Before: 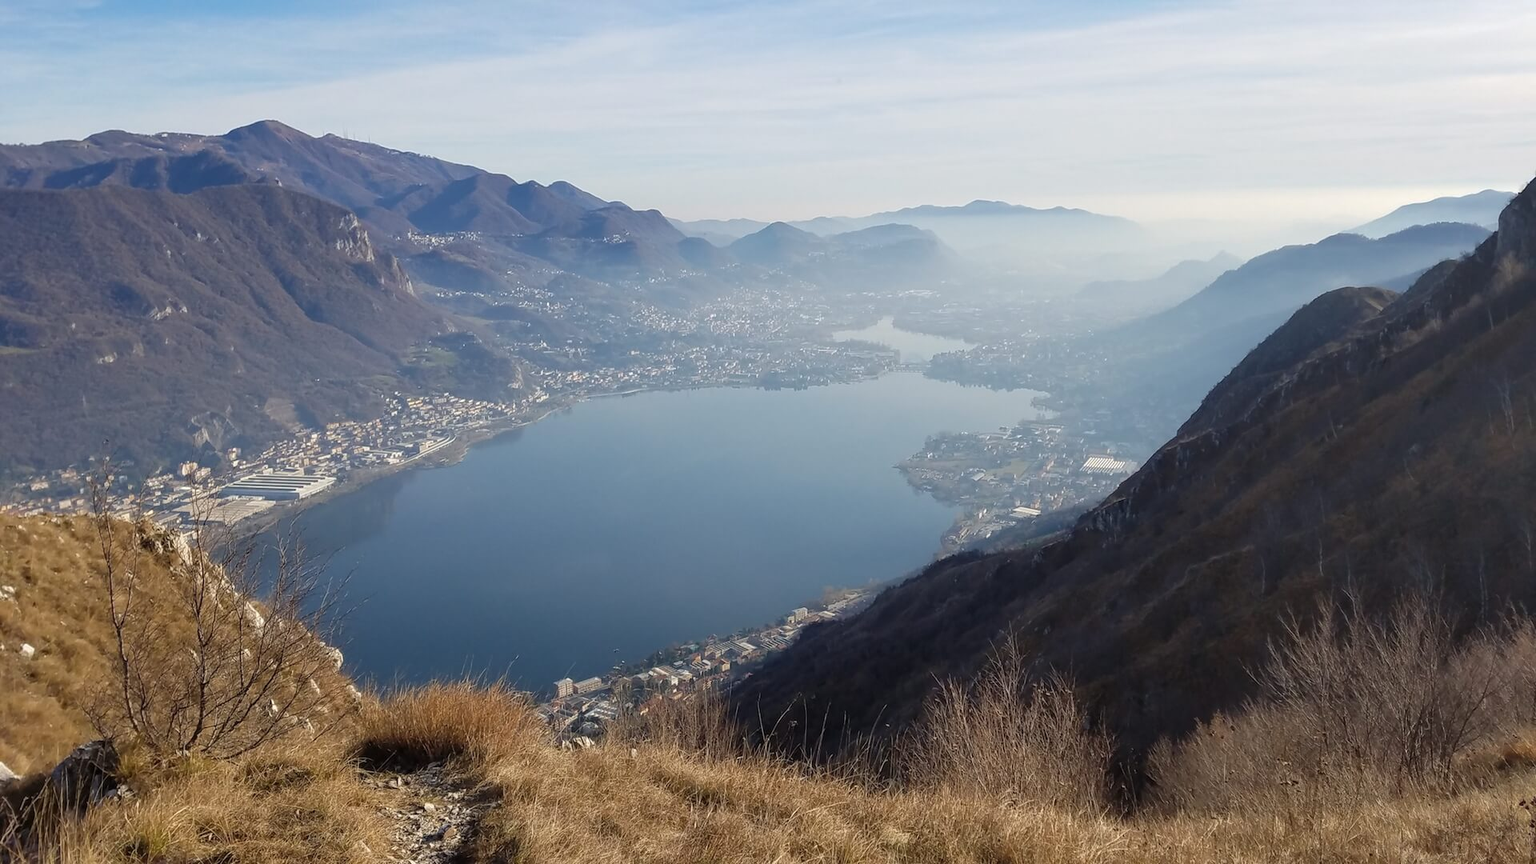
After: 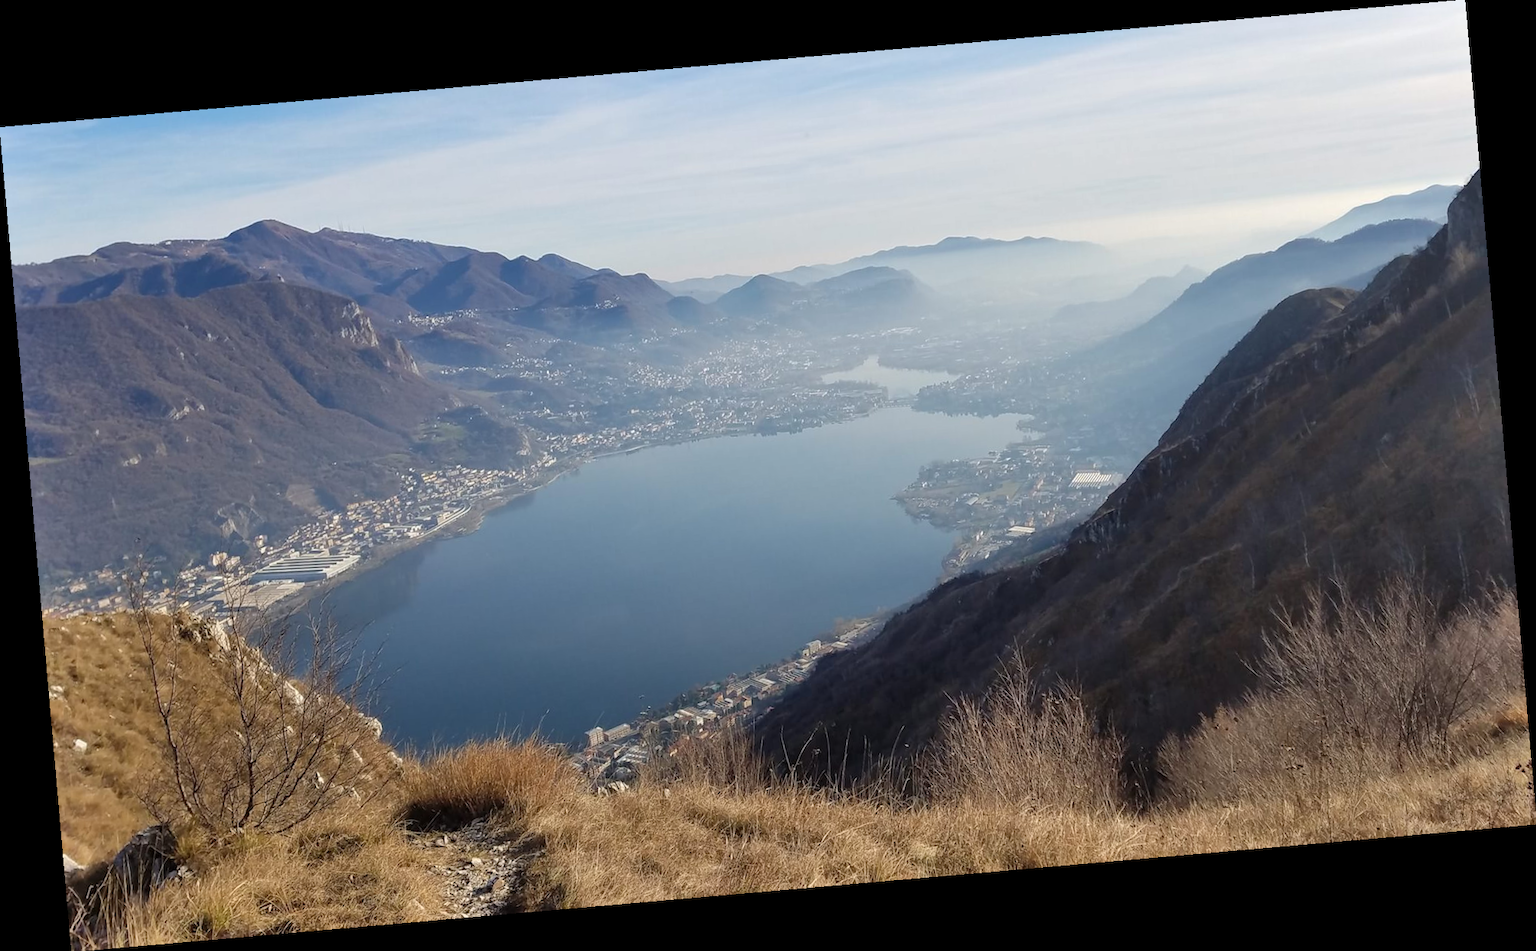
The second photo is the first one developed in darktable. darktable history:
tone equalizer: on, module defaults
shadows and highlights: shadows 37.27, highlights -28.18, soften with gaussian
rotate and perspective: rotation -4.98°, automatic cropping off
